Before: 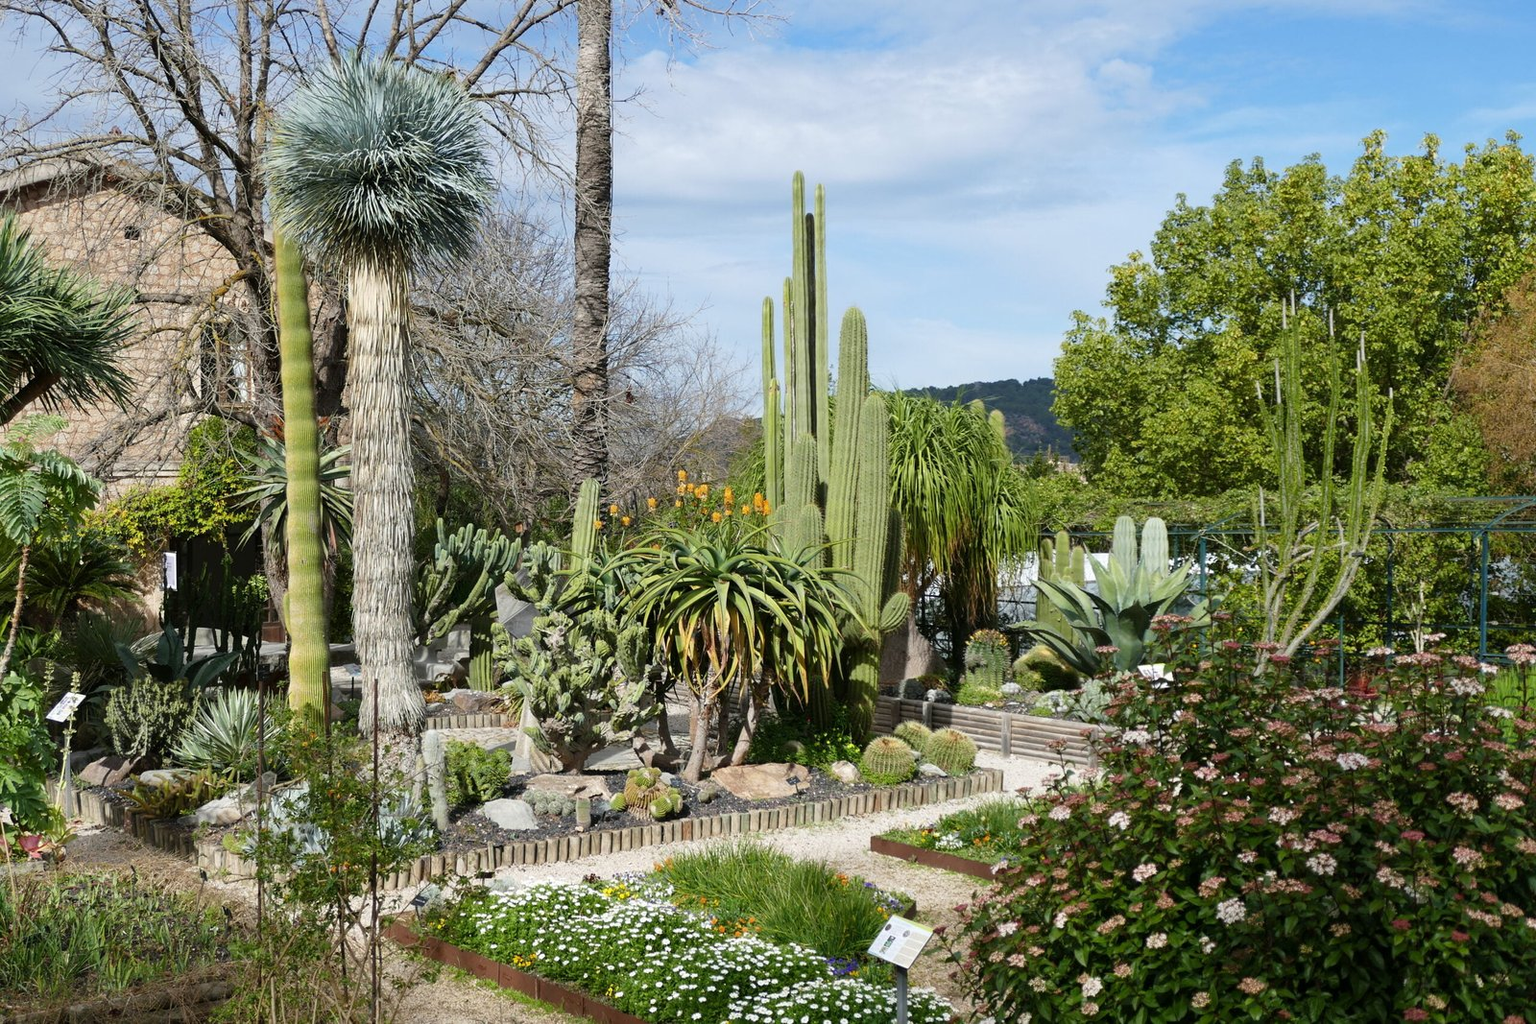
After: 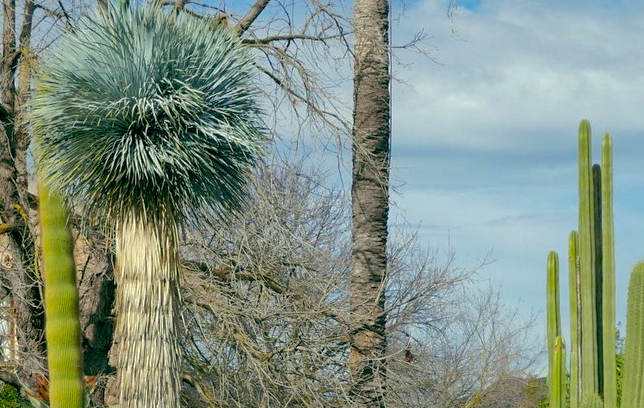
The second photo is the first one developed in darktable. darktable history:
color balance rgb: shadows lift › hue 85.1°, highlights gain › luminance 5.595%, highlights gain › chroma 2.63%, highlights gain › hue 91.45°, global offset › luminance -0.337%, global offset › chroma 0.106%, global offset › hue 162.88°, perceptual saturation grading › global saturation 25.75%
shadows and highlights: highlights -60.05
crop: left 15.462%, top 5.45%, right 44.257%, bottom 56.261%
